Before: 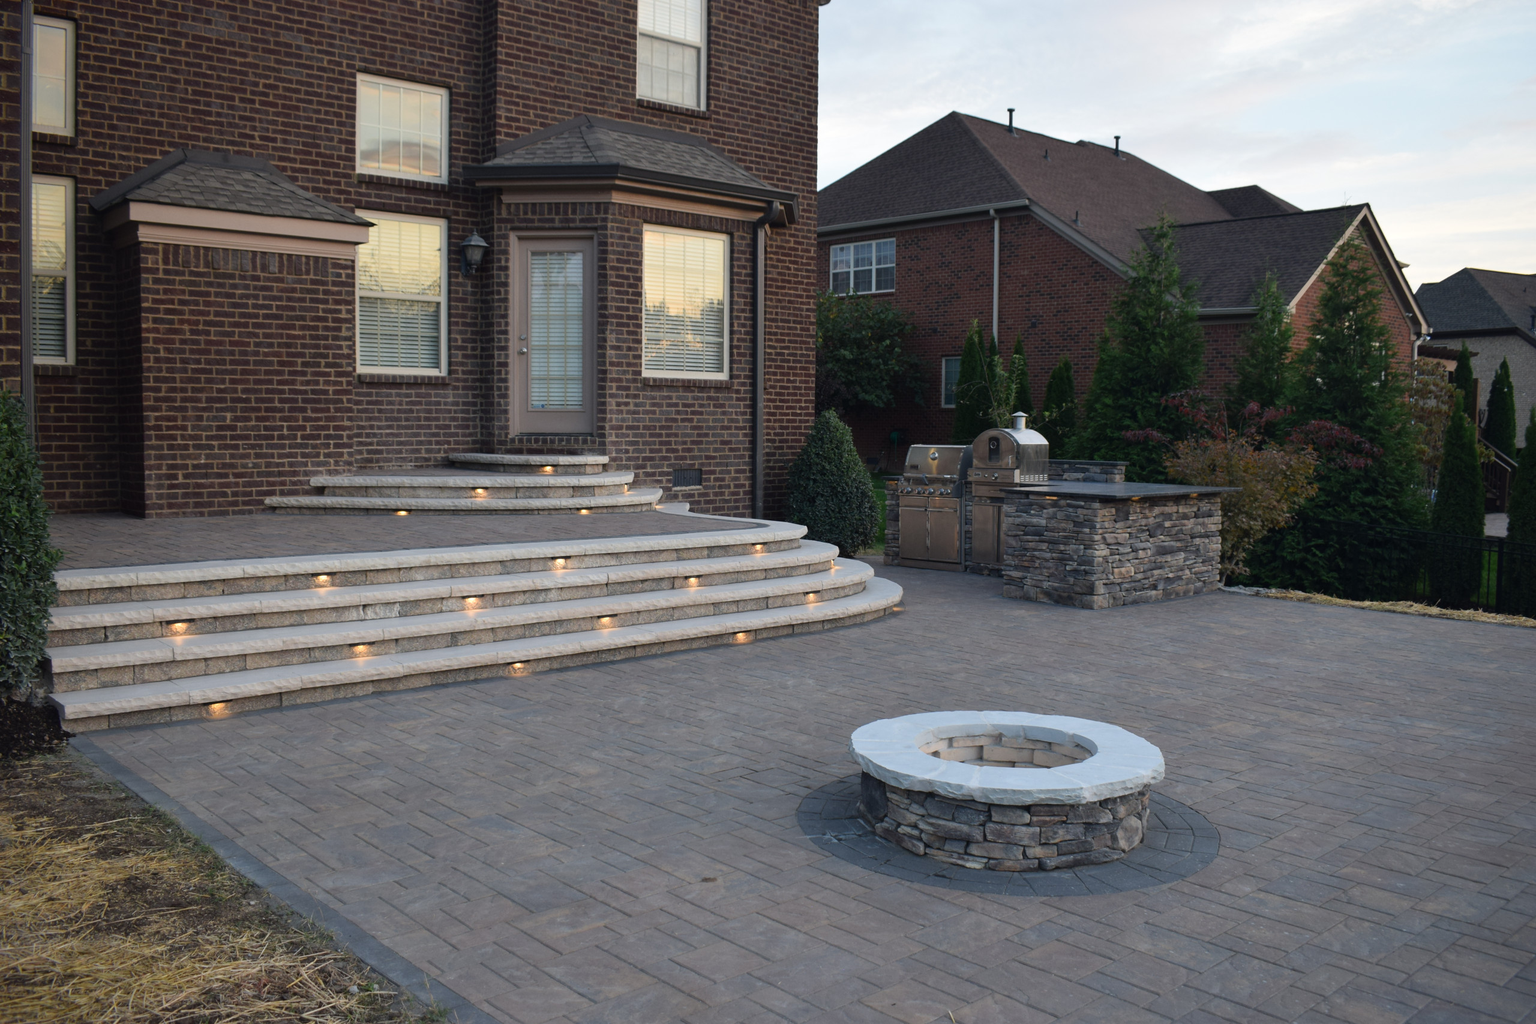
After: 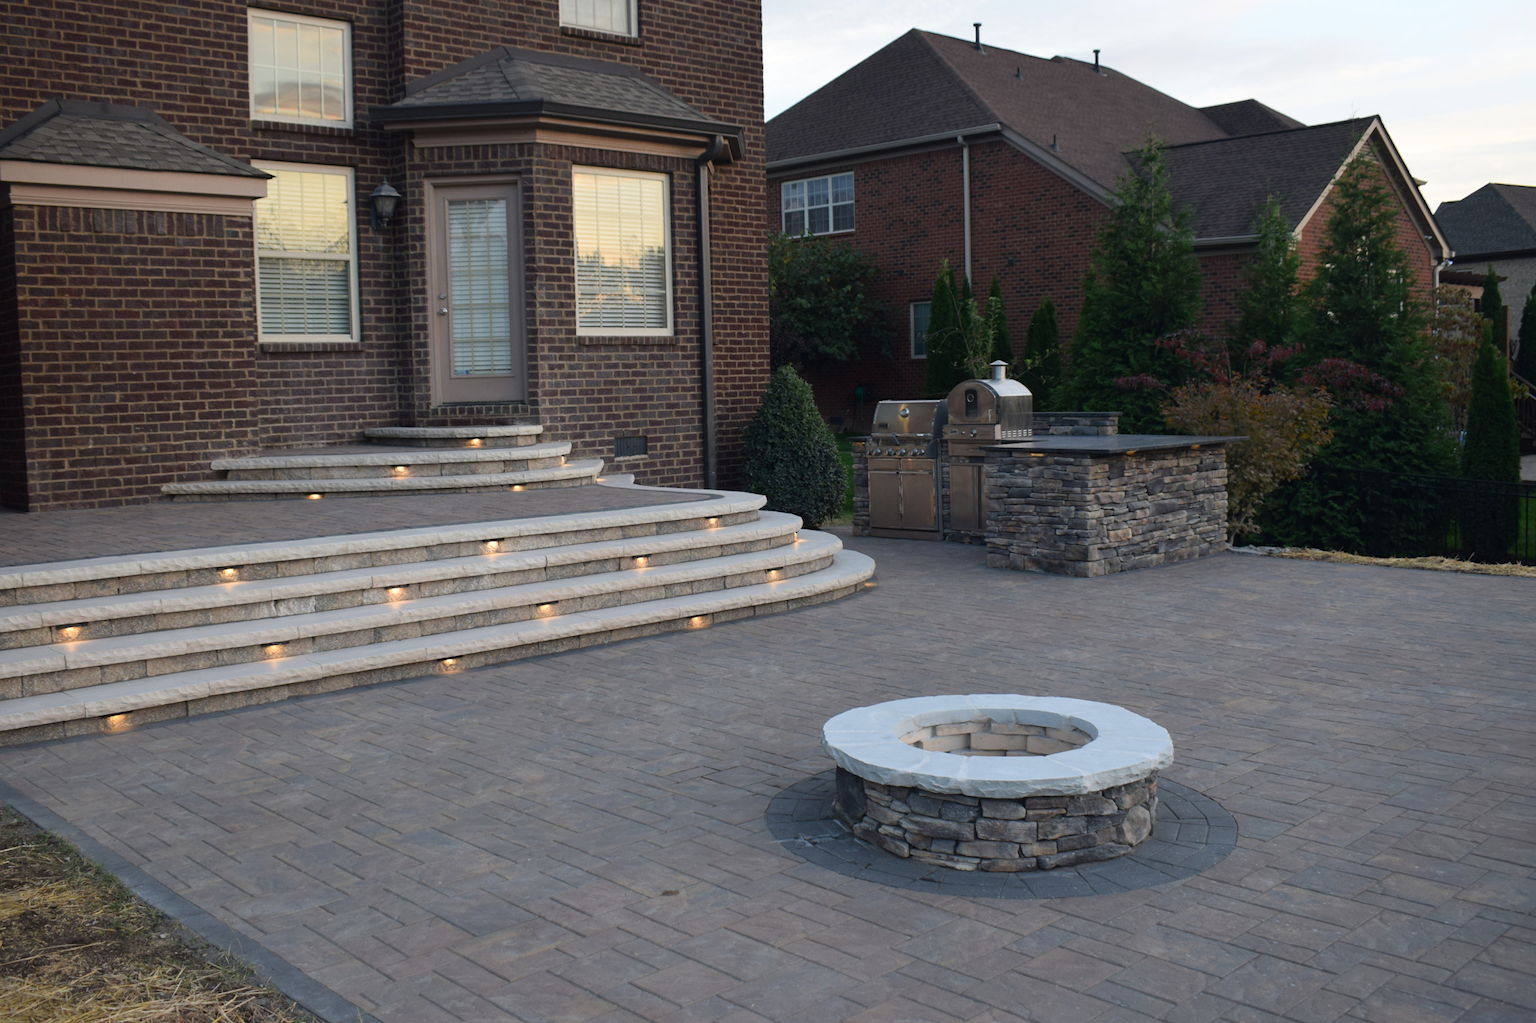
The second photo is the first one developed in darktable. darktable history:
shadows and highlights: shadows -24.28, highlights 49.77, soften with gaussian
crop and rotate: angle 1.96°, left 5.673%, top 5.673%
